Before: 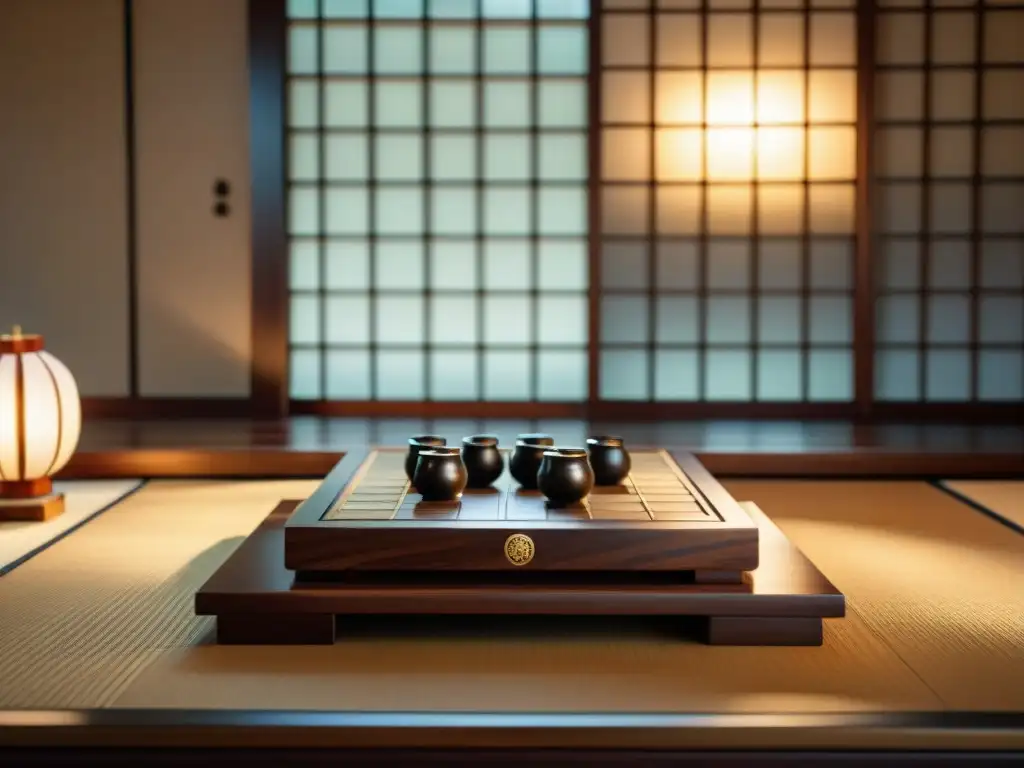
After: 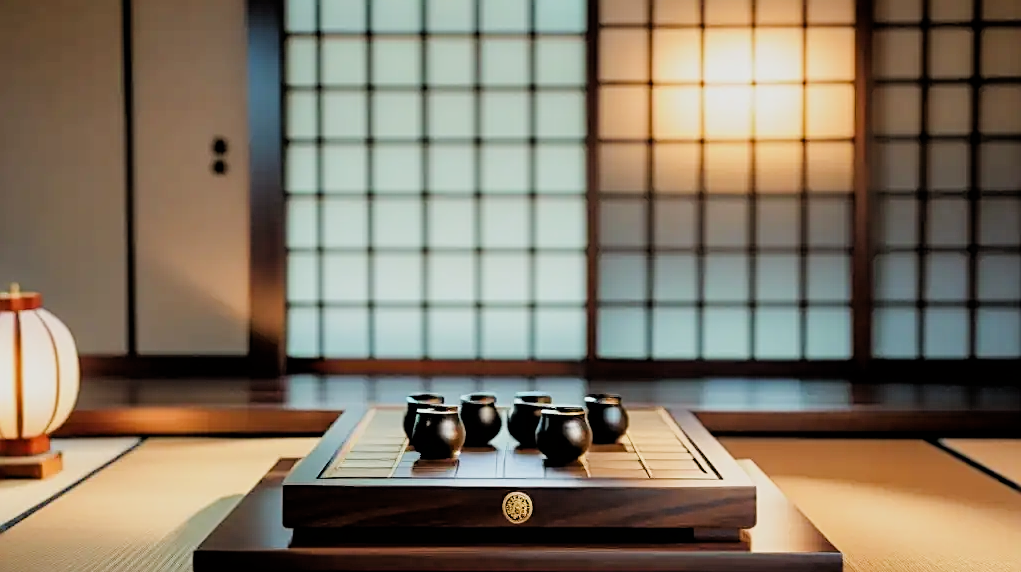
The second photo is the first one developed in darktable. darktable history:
crop: left 0.258%, top 5.533%, bottom 19.908%
contrast equalizer: y [[0.5 ×6], [0.5 ×6], [0.5, 0.5, 0.501, 0.545, 0.707, 0.863], [0 ×6], [0 ×6]]
exposure: black level correction 0, exposure 0.498 EV, compensate highlight preservation false
sharpen: amount 0.596
tone equalizer: edges refinement/feathering 500, mask exposure compensation -1.57 EV, preserve details no
filmic rgb: black relative exposure -4.38 EV, white relative exposure 4.56 EV, hardness 2.38, contrast 1.051
shadows and highlights: shadows 31.13, highlights 1.58, soften with gaussian
